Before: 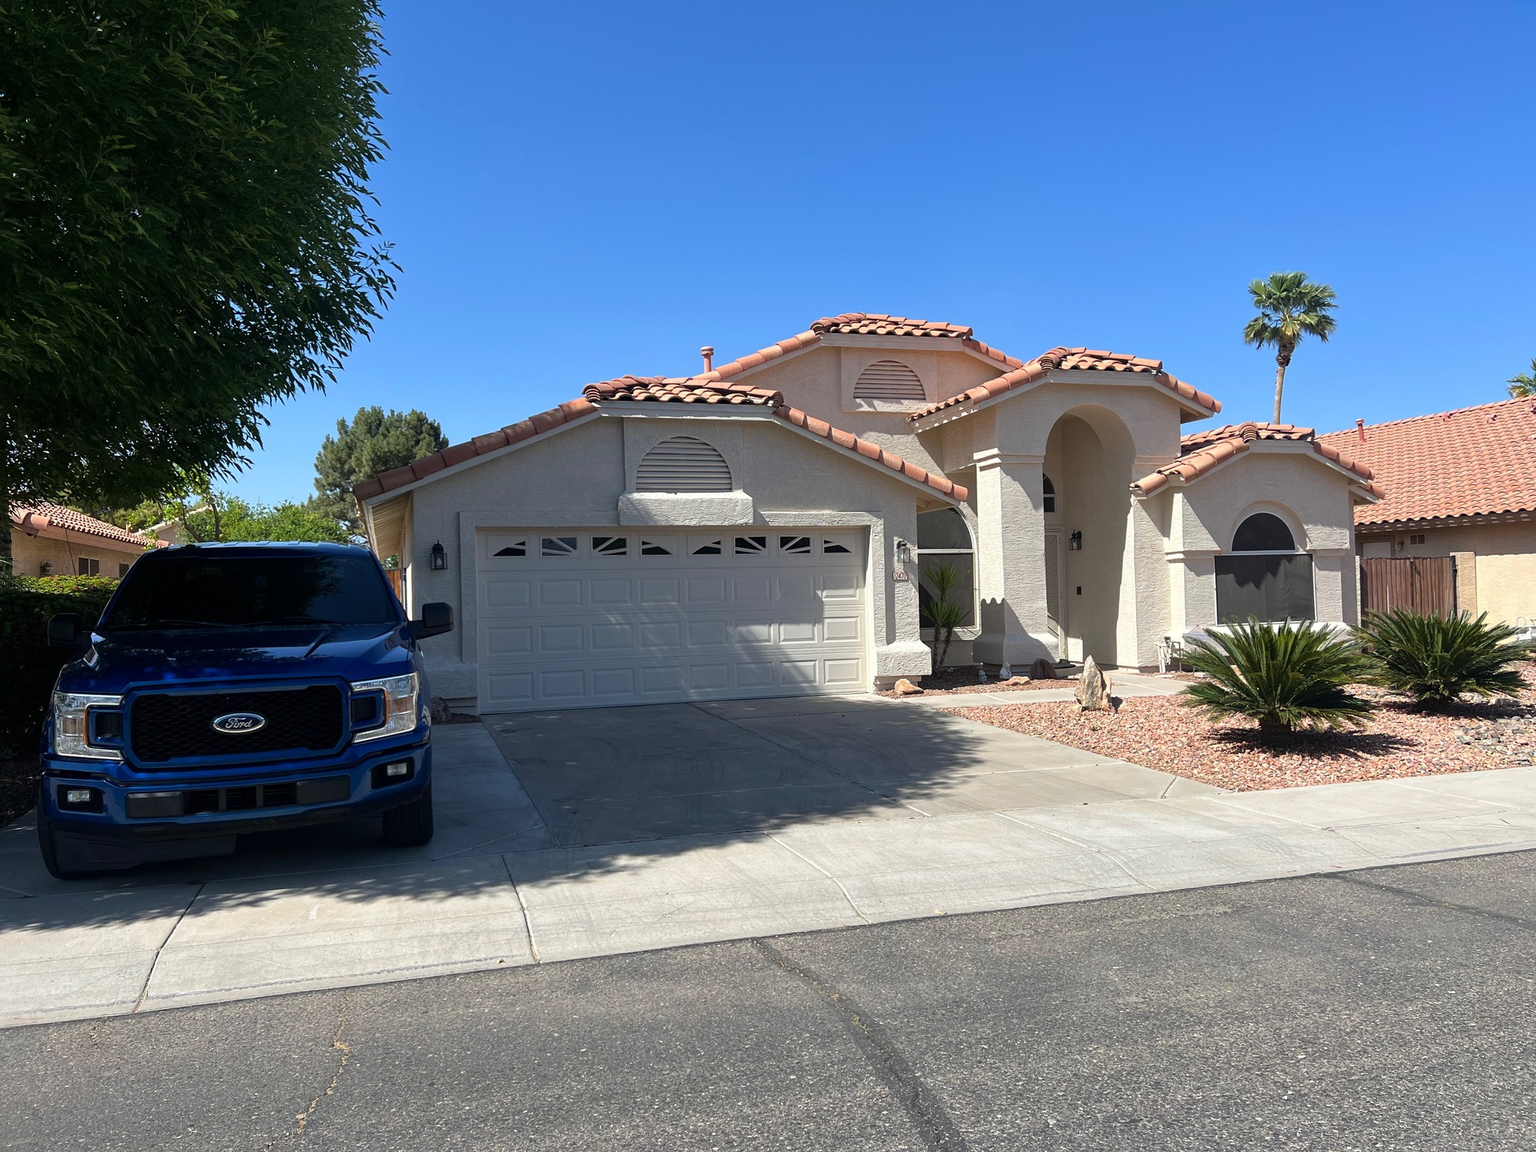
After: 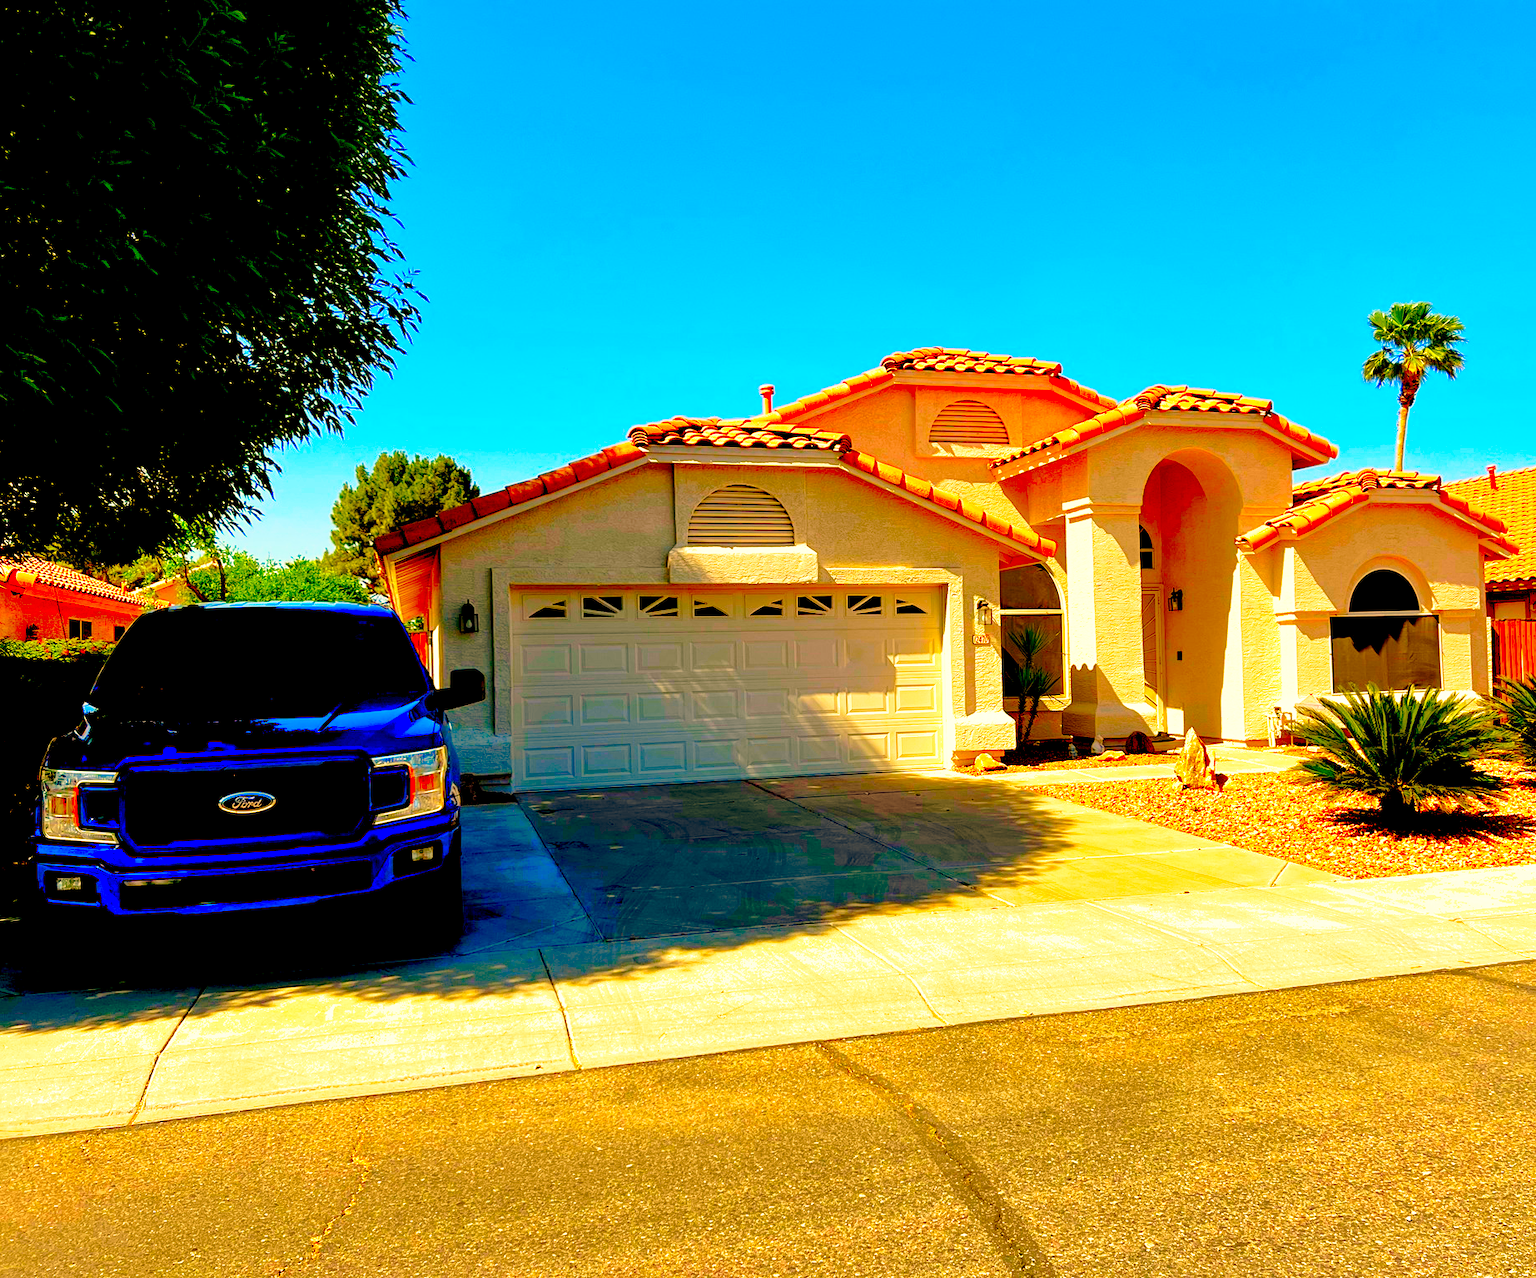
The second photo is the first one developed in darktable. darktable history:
color zones: curves: ch0 [(0, 0.5) (0.143, 0.52) (0.286, 0.5) (0.429, 0.5) (0.571, 0.5) (0.714, 0.5) (0.857, 0.5) (1, 0.5)]; ch1 [(0, 0.489) (0.155, 0.45) (0.286, 0.466) (0.429, 0.5) (0.571, 0.5) (0.714, 0.5) (0.857, 0.5) (1, 0.489)]
white balance: red 1.138, green 0.996, blue 0.812
crop and rotate: left 1.088%, right 8.807%
color balance: output saturation 120%
base curve: curves: ch0 [(0, 0) (0.028, 0.03) (0.121, 0.232) (0.46, 0.748) (0.859, 0.968) (1, 1)], preserve colors none
exposure: black level correction 0.031, exposure 0.304 EV, compensate highlight preservation false
shadows and highlights: on, module defaults
color correction: highlights a* 1.59, highlights b* -1.7, saturation 2.48
